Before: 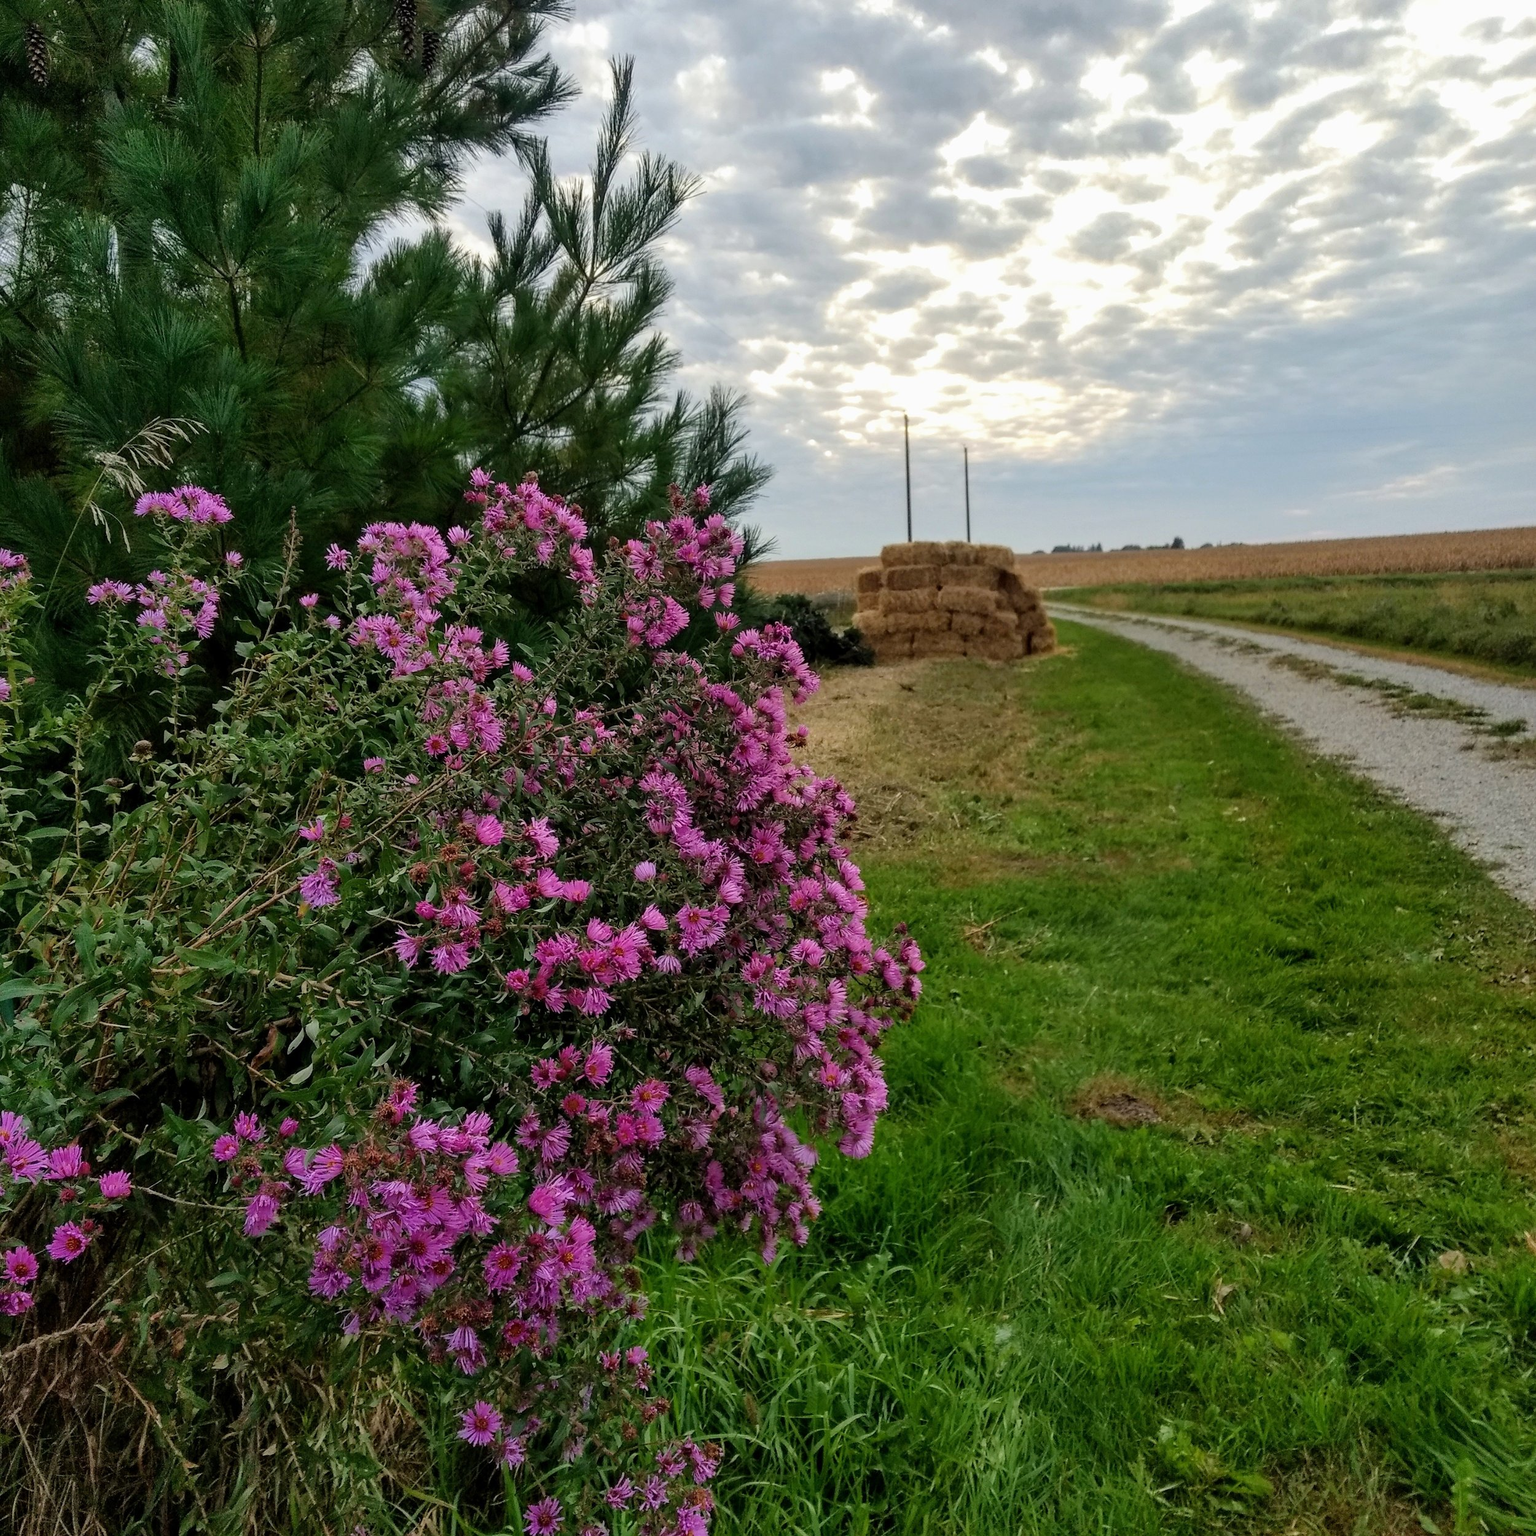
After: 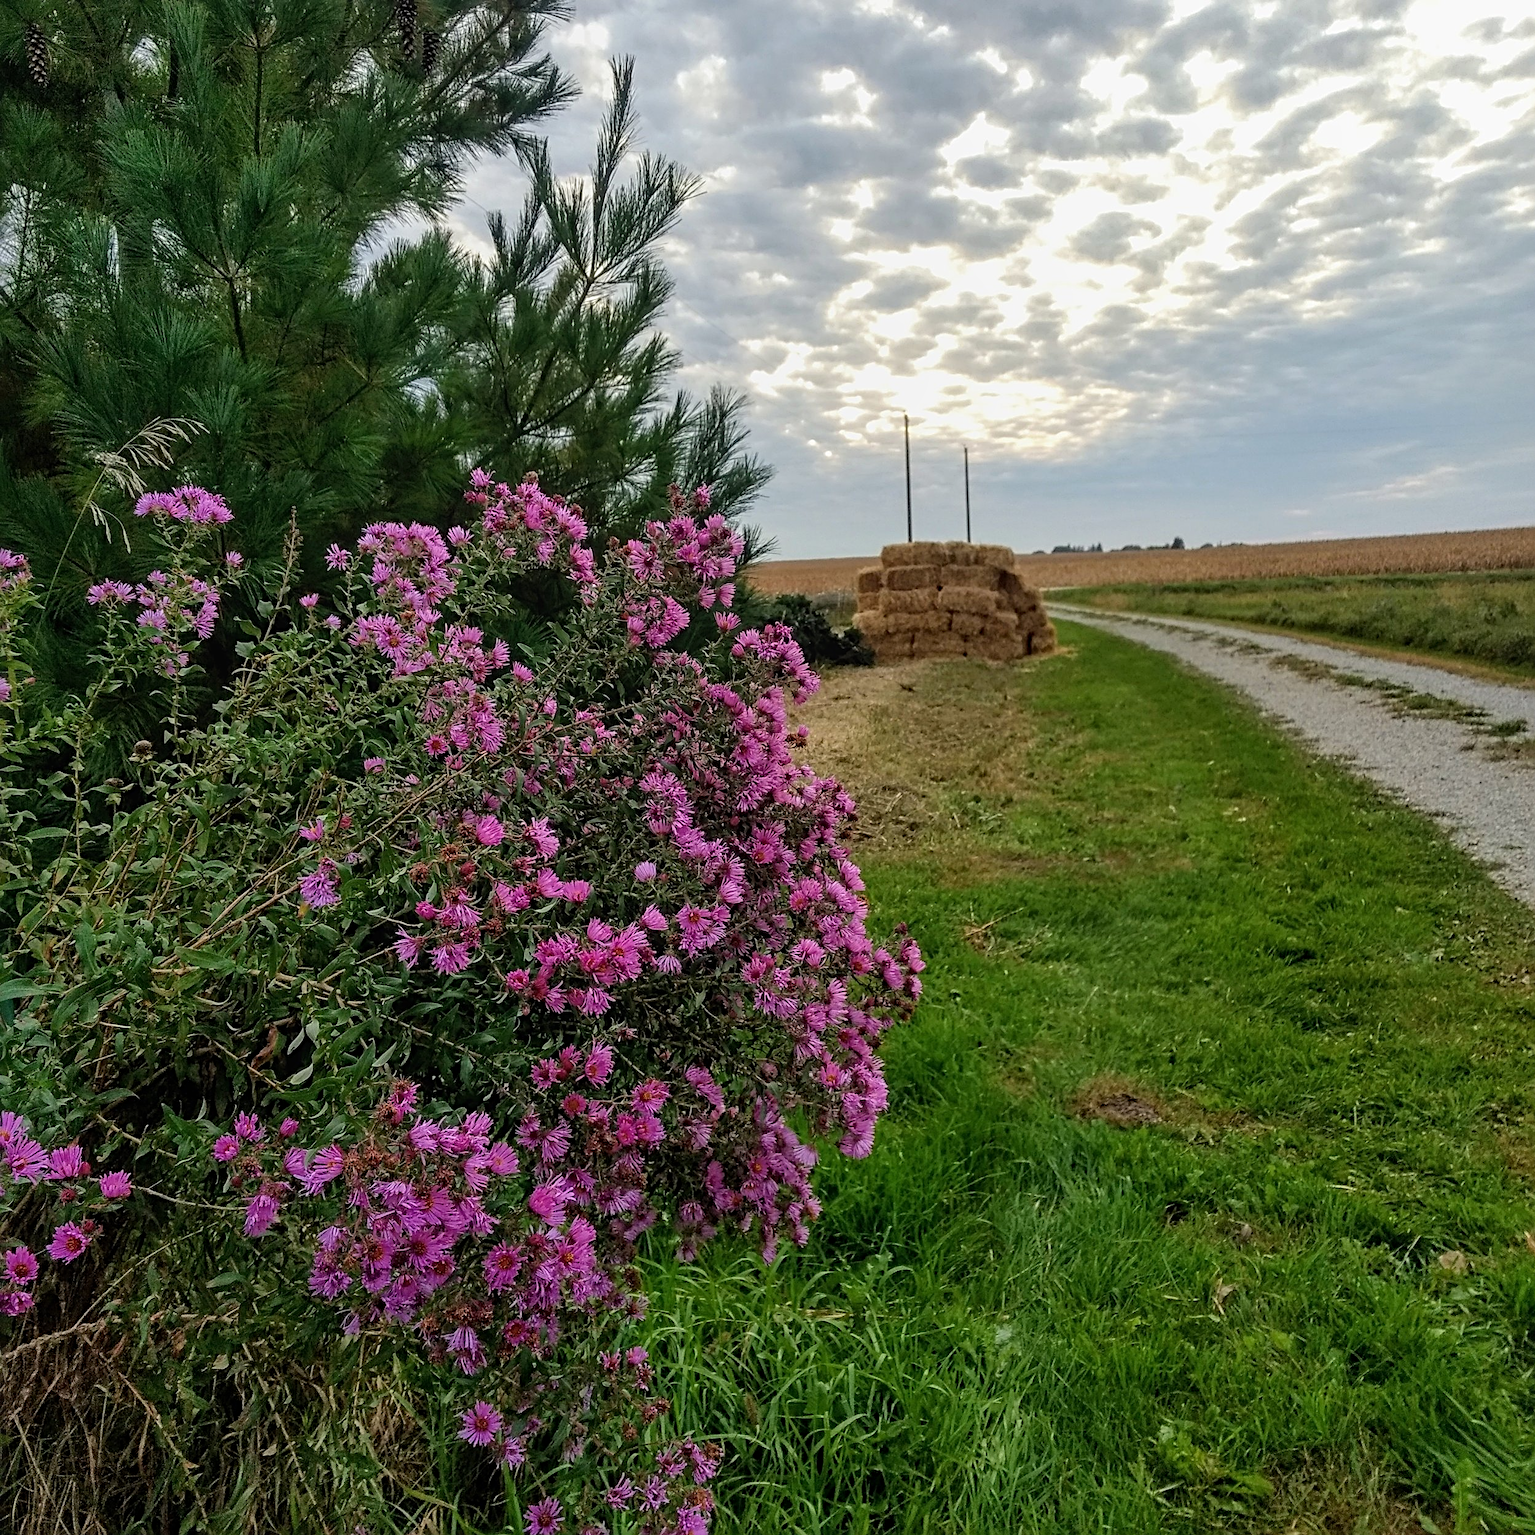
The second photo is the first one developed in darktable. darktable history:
sharpen: radius 3.958
local contrast: detail 109%
